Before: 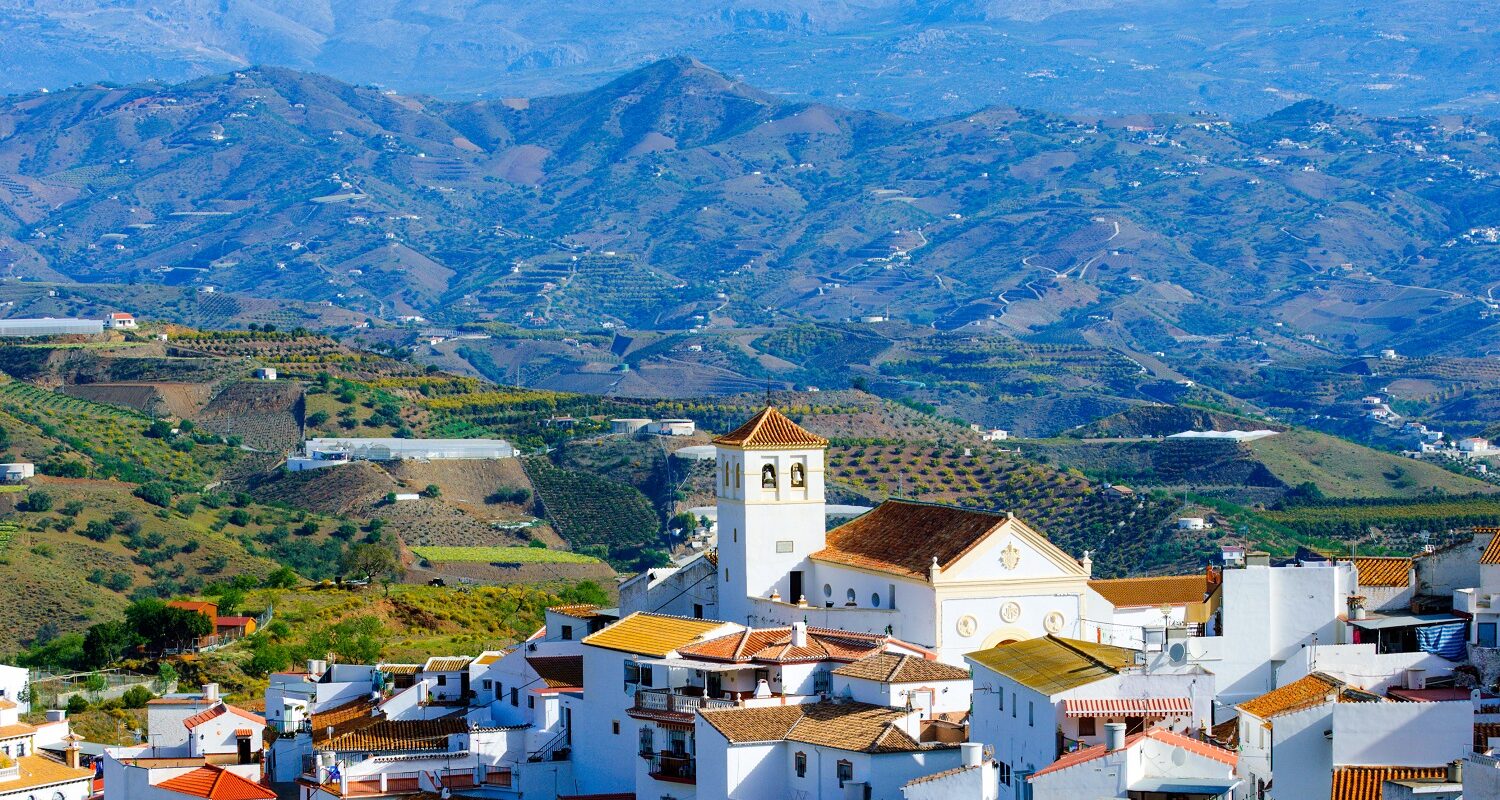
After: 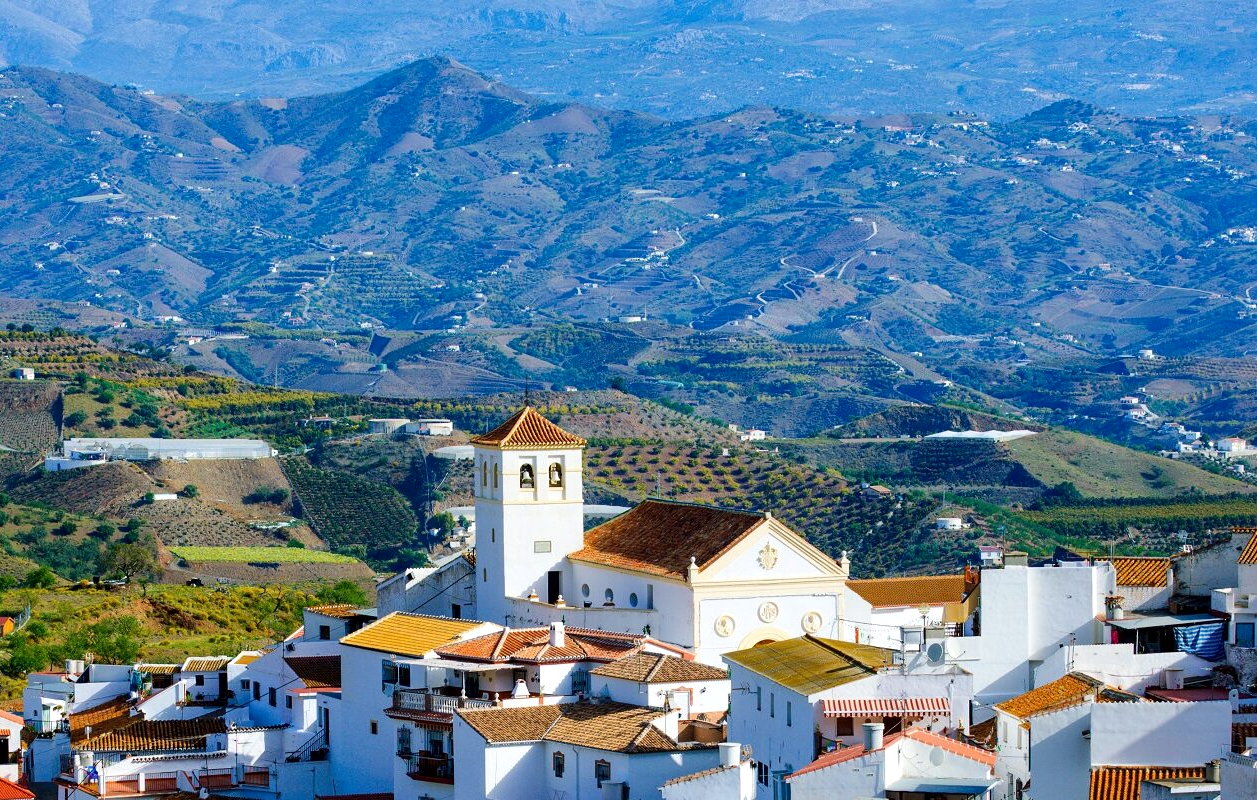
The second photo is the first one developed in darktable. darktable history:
local contrast: mode bilateral grid, contrast 20, coarseness 50, detail 130%, midtone range 0.2
crop: left 16.145%
